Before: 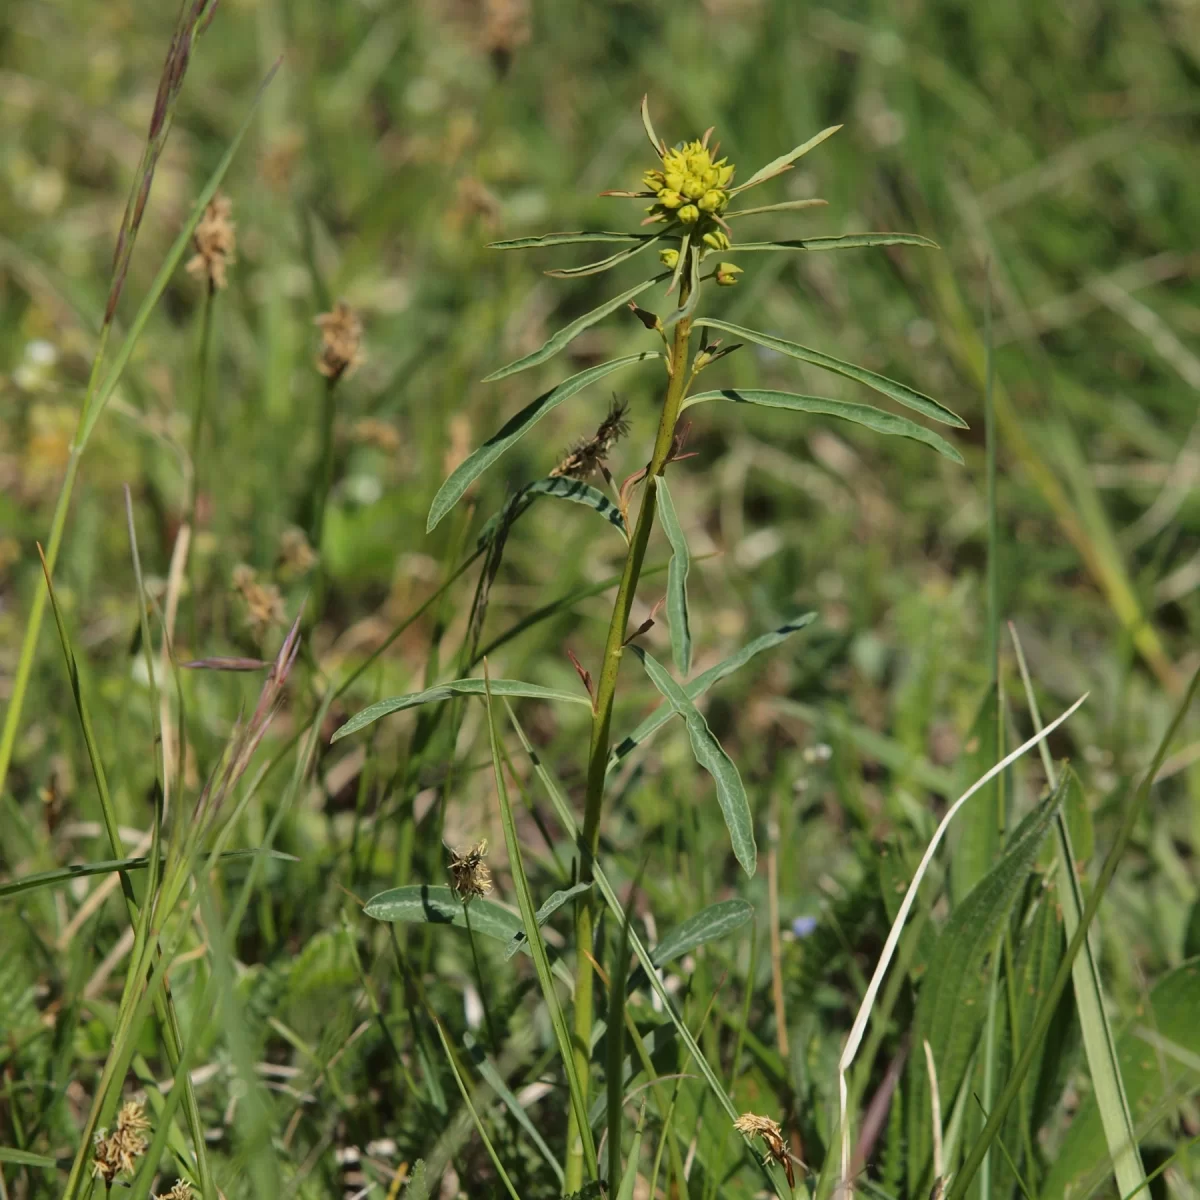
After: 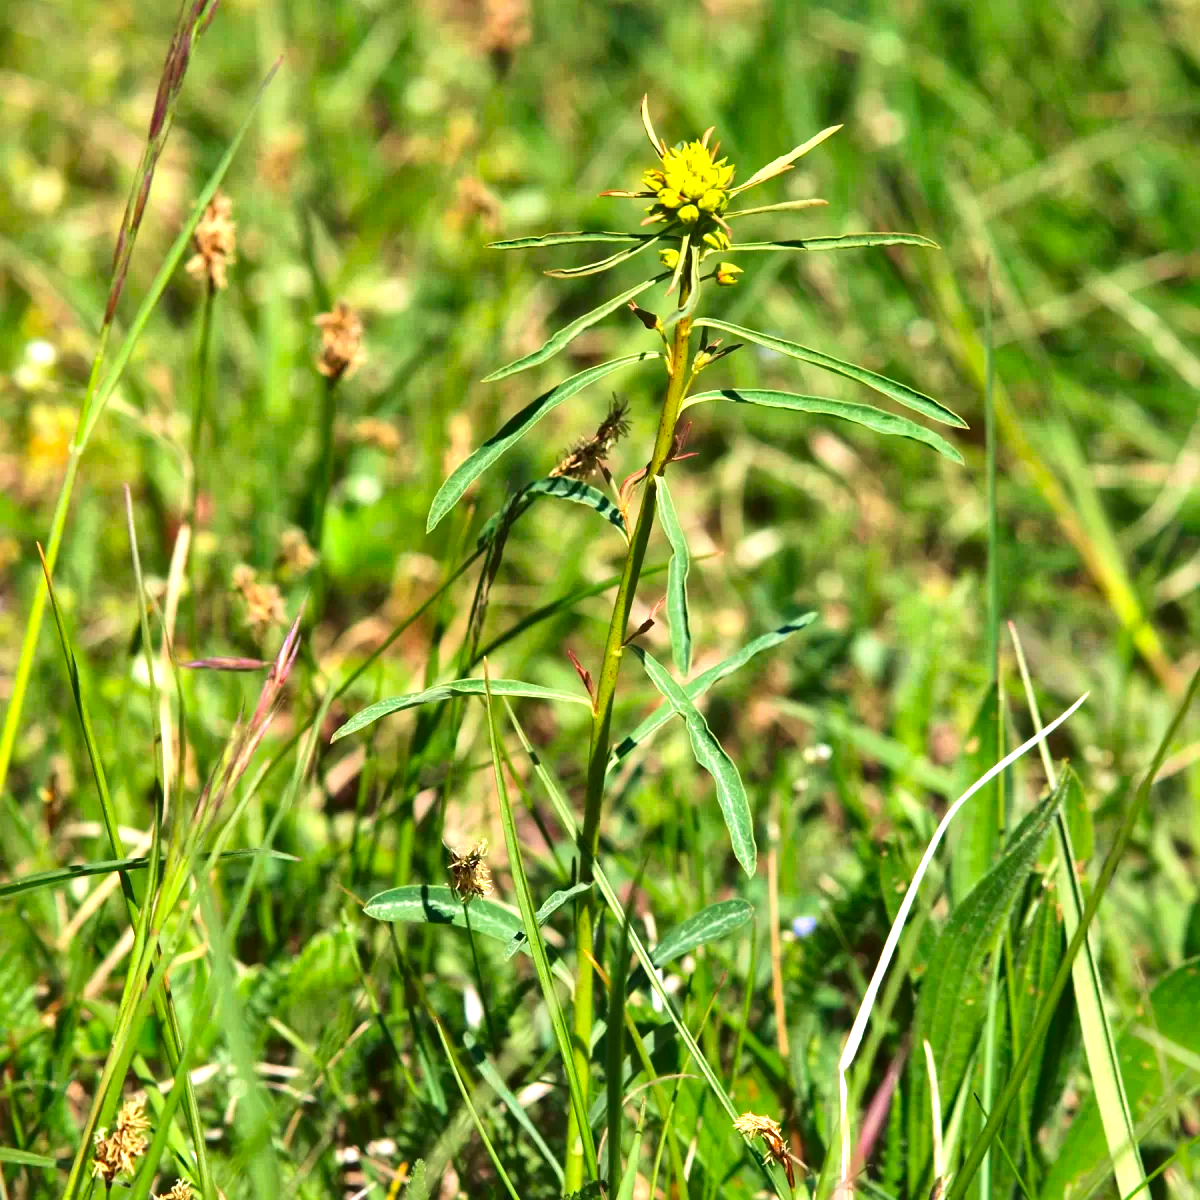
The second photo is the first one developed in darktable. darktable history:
local contrast: mode bilateral grid, contrast 25, coarseness 47, detail 151%, midtone range 0.2
velvia: on, module defaults
exposure: black level correction 0, exposure 1.1 EV, compensate highlight preservation false
color contrast: green-magenta contrast 1.69, blue-yellow contrast 1.49
color calibration: illuminant custom, x 0.348, y 0.366, temperature 4940.58 K
